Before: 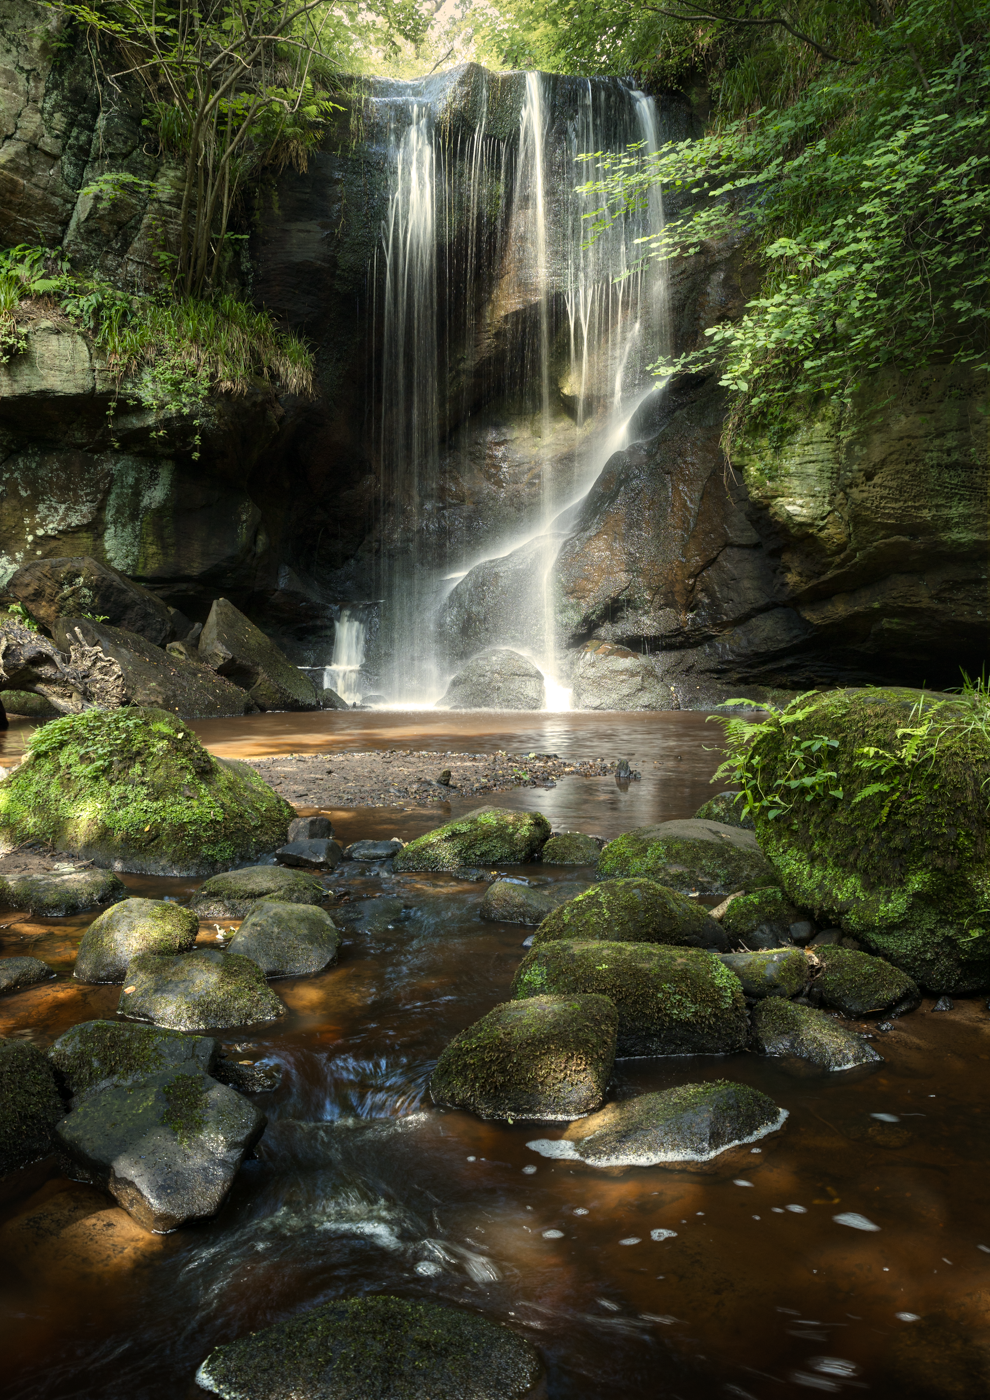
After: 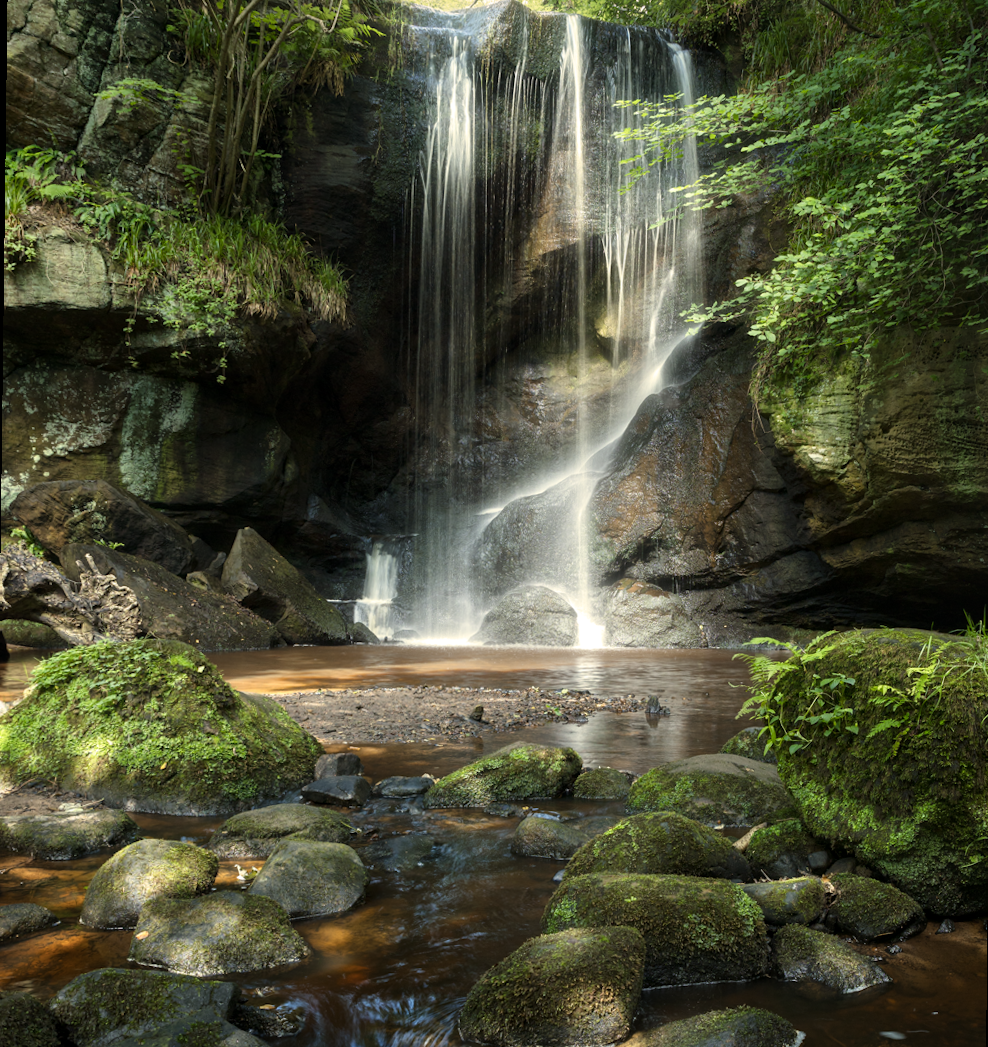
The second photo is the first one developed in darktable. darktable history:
local contrast: mode bilateral grid, contrast 10, coarseness 25, detail 115%, midtone range 0.2
crop: bottom 19.644%
rotate and perspective: rotation 0.679°, lens shift (horizontal) 0.136, crop left 0.009, crop right 0.991, crop top 0.078, crop bottom 0.95
